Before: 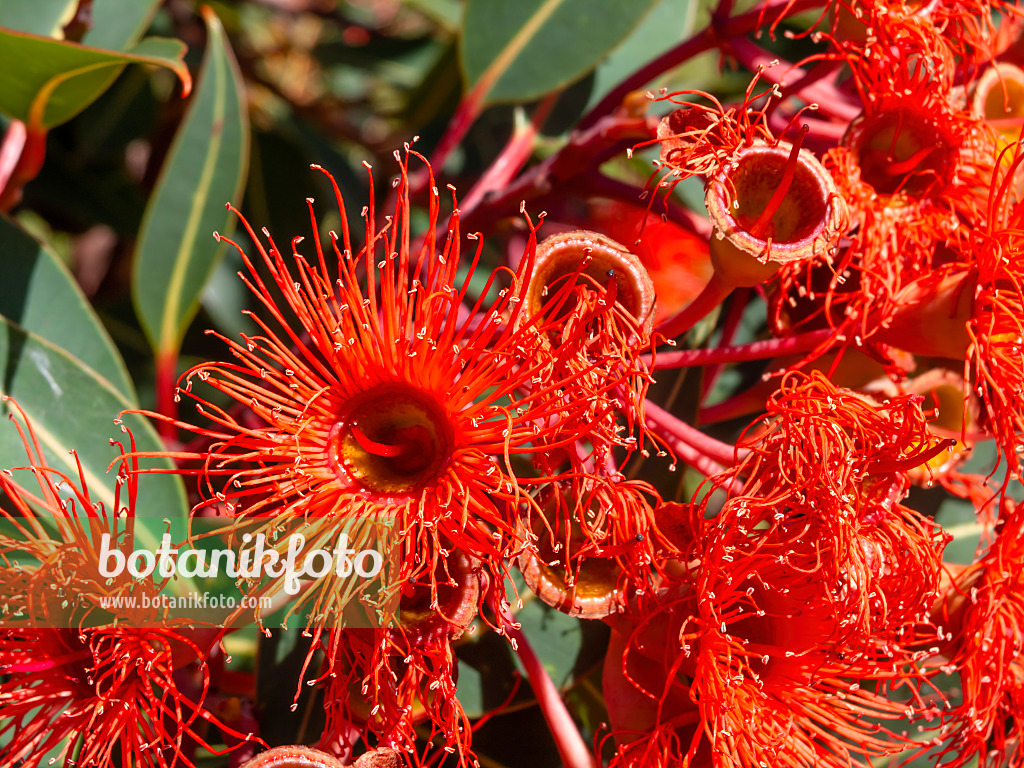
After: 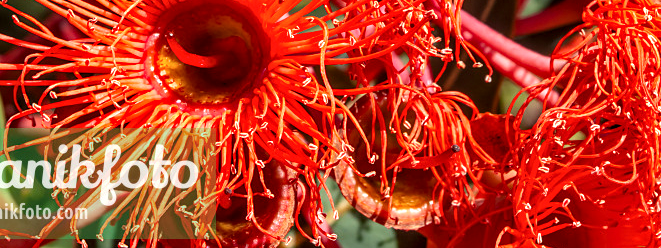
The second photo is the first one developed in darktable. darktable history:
crop: left 18.035%, top 50.728%, right 17.404%, bottom 16.908%
local contrast: detail 130%
contrast brightness saturation: contrast 0.098, brightness 0.021, saturation 0.022
